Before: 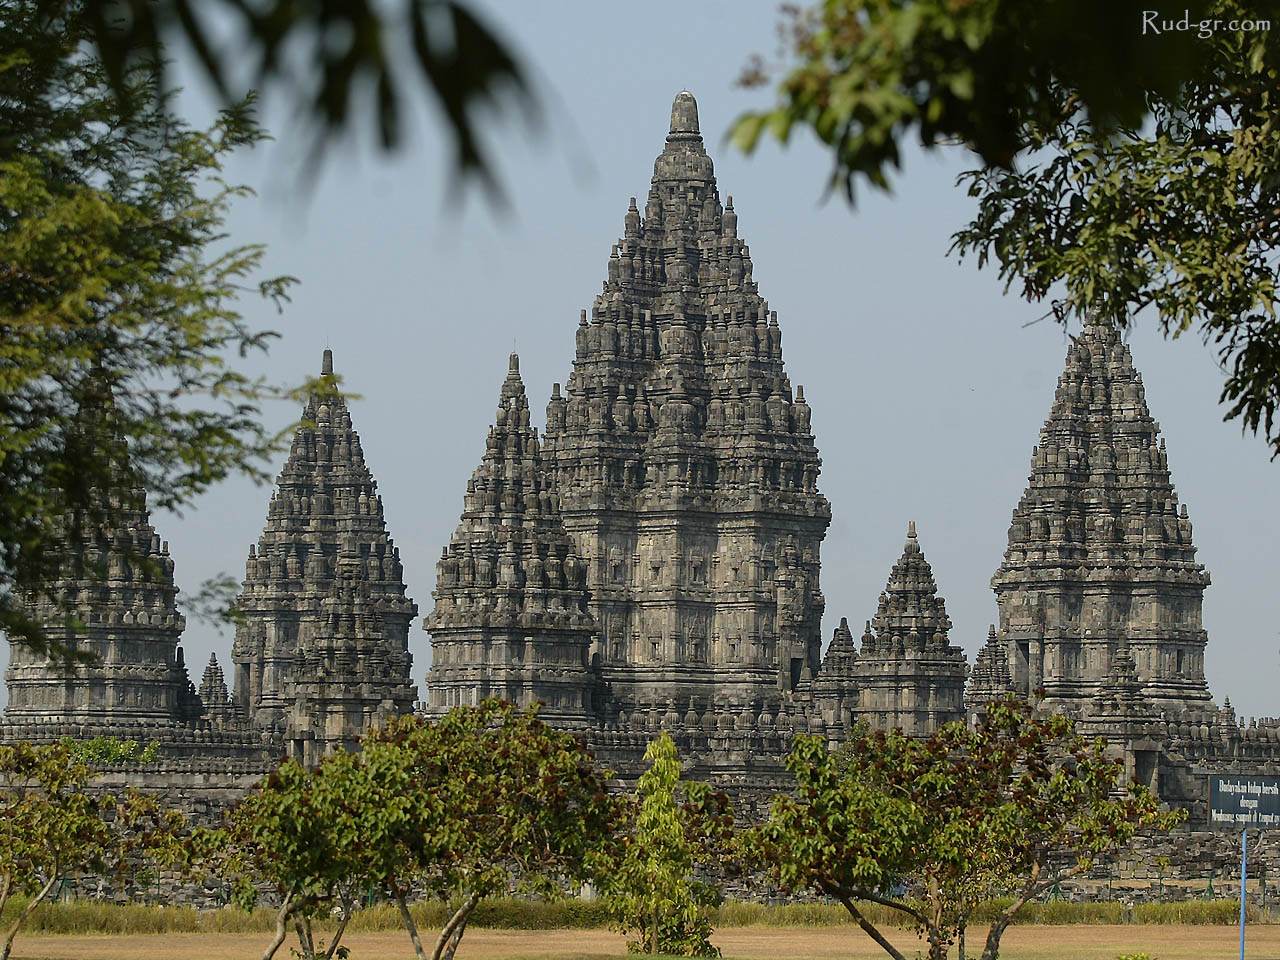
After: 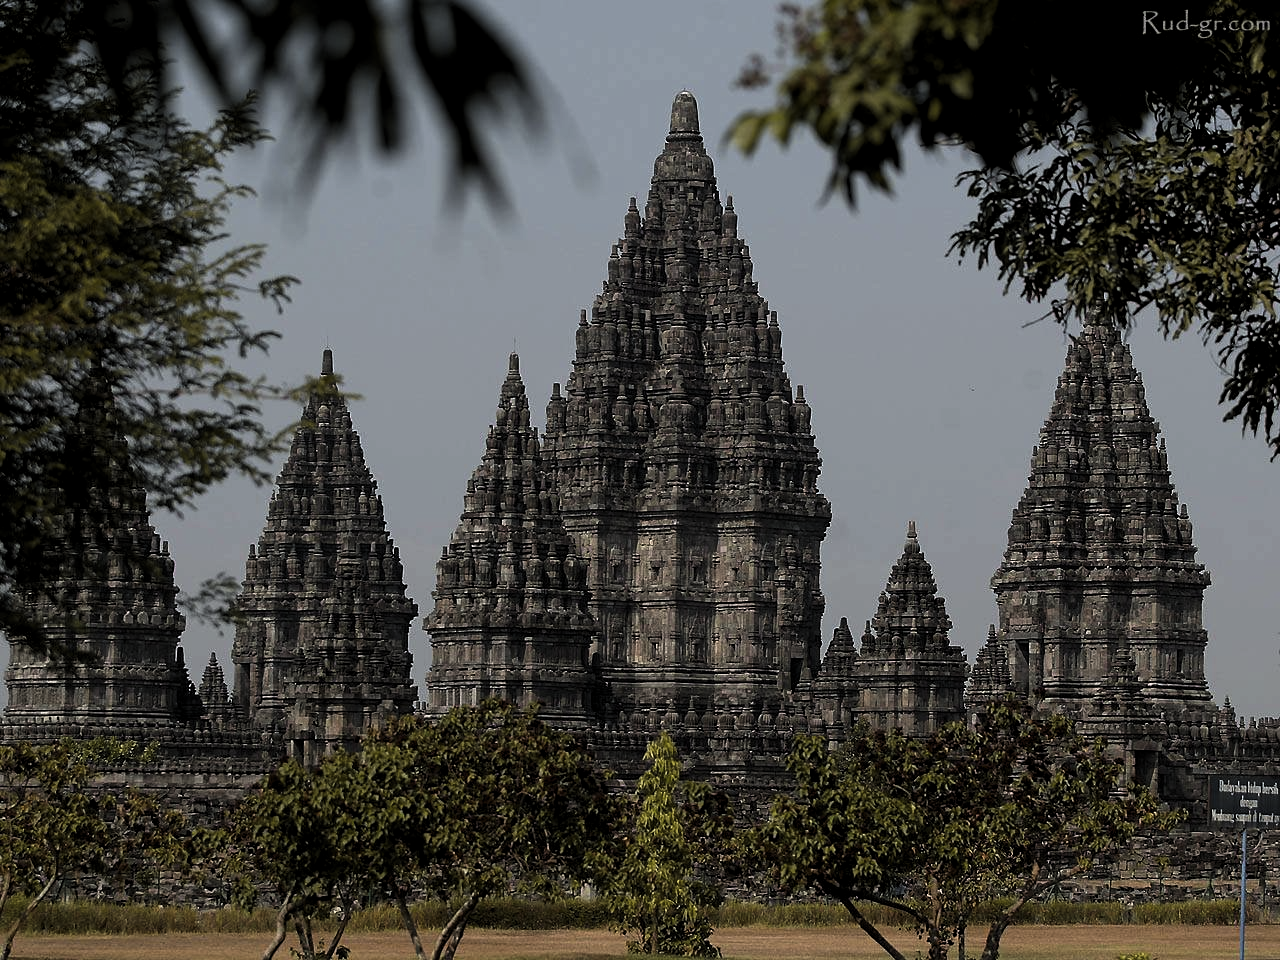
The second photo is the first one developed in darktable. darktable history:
levels: levels [0.101, 0.578, 0.953]
tone curve: curves: ch0 [(0, 0.029) (0.253, 0.237) (1, 0.945)]; ch1 [(0, 0) (0.401, 0.42) (0.442, 0.47) (0.492, 0.498) (0.511, 0.523) (0.557, 0.565) (0.66, 0.683) (1, 1)]; ch2 [(0, 0) (0.394, 0.413) (0.5, 0.5) (0.578, 0.568) (1, 1)], color space Lab, independent channels, preserve colors none
